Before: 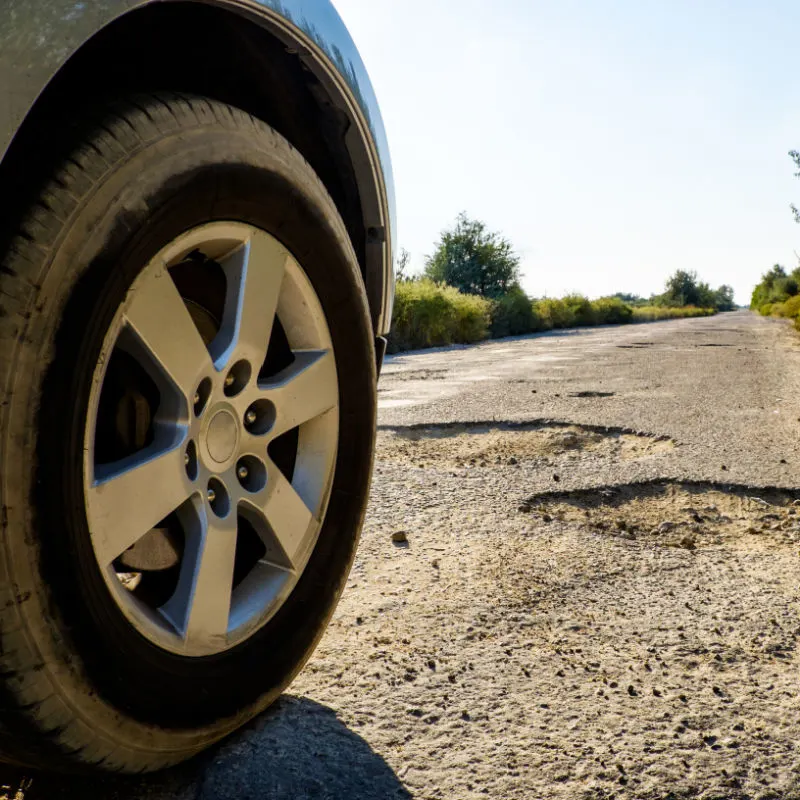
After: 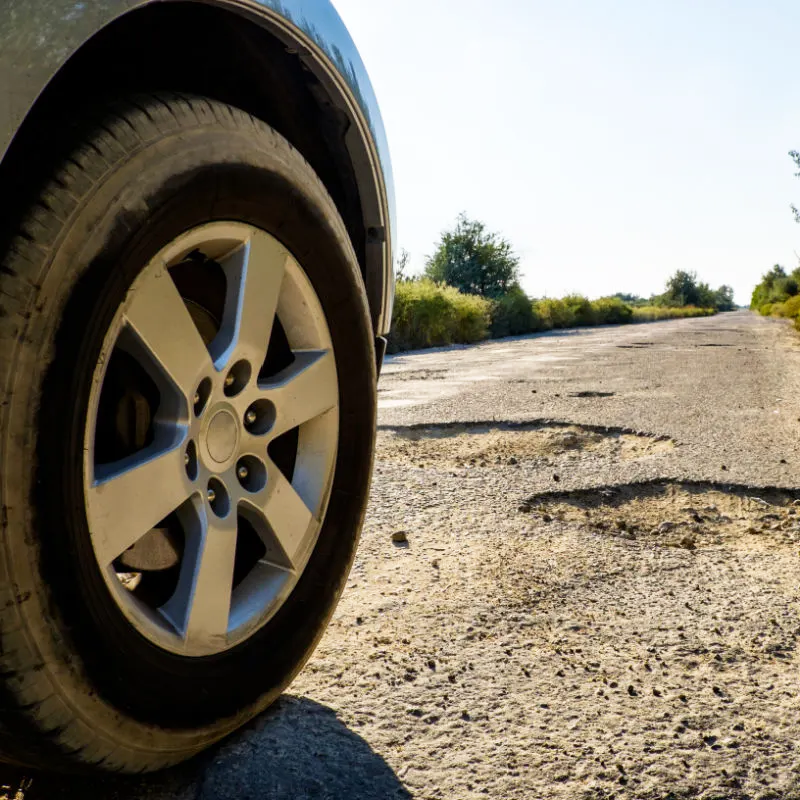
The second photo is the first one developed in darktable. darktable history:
tone curve: curves: ch0 [(0, 0) (0.003, 0.003) (0.011, 0.012) (0.025, 0.026) (0.044, 0.046) (0.069, 0.072) (0.1, 0.104) (0.136, 0.141) (0.177, 0.185) (0.224, 0.234) (0.277, 0.289) (0.335, 0.349) (0.399, 0.415) (0.468, 0.488) (0.543, 0.566) (0.623, 0.649) (0.709, 0.739) (0.801, 0.834) (0.898, 0.923) (1, 1)], preserve colors none
